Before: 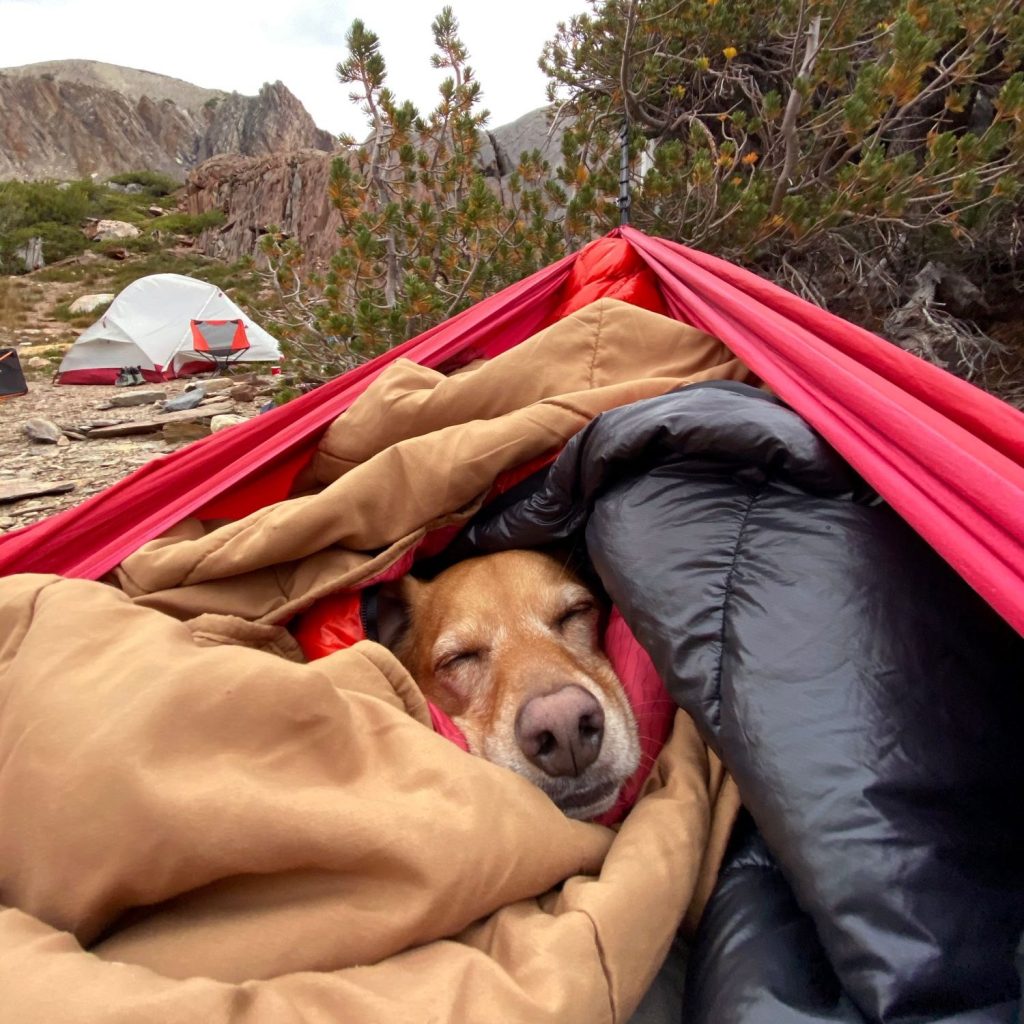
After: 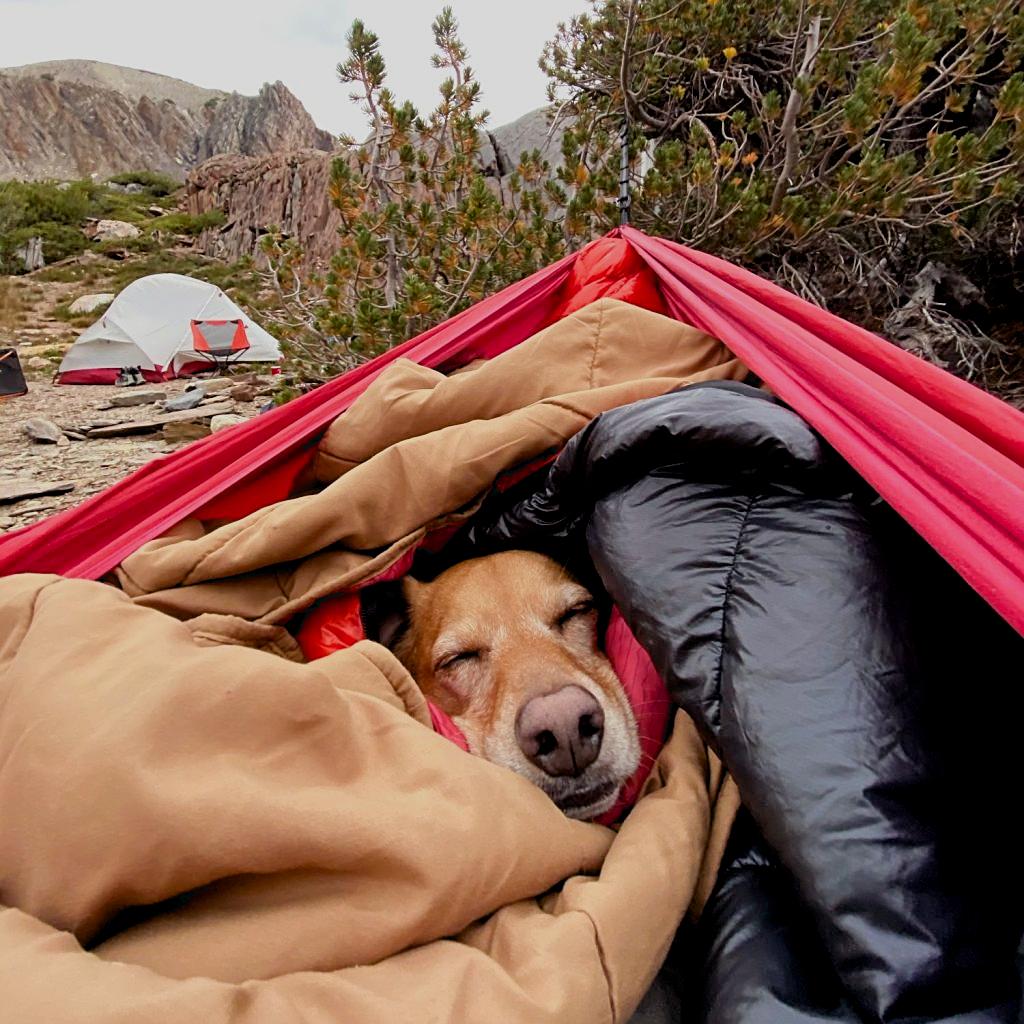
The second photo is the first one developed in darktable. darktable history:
tone equalizer: edges refinement/feathering 500, mask exposure compensation -1.57 EV, preserve details no
filmic rgb: black relative exposure -7.65 EV, white relative exposure 4.56 EV, hardness 3.61
sharpen: on, module defaults
exposure: black level correction 0.008, exposure 0.094 EV, compensate highlight preservation false
